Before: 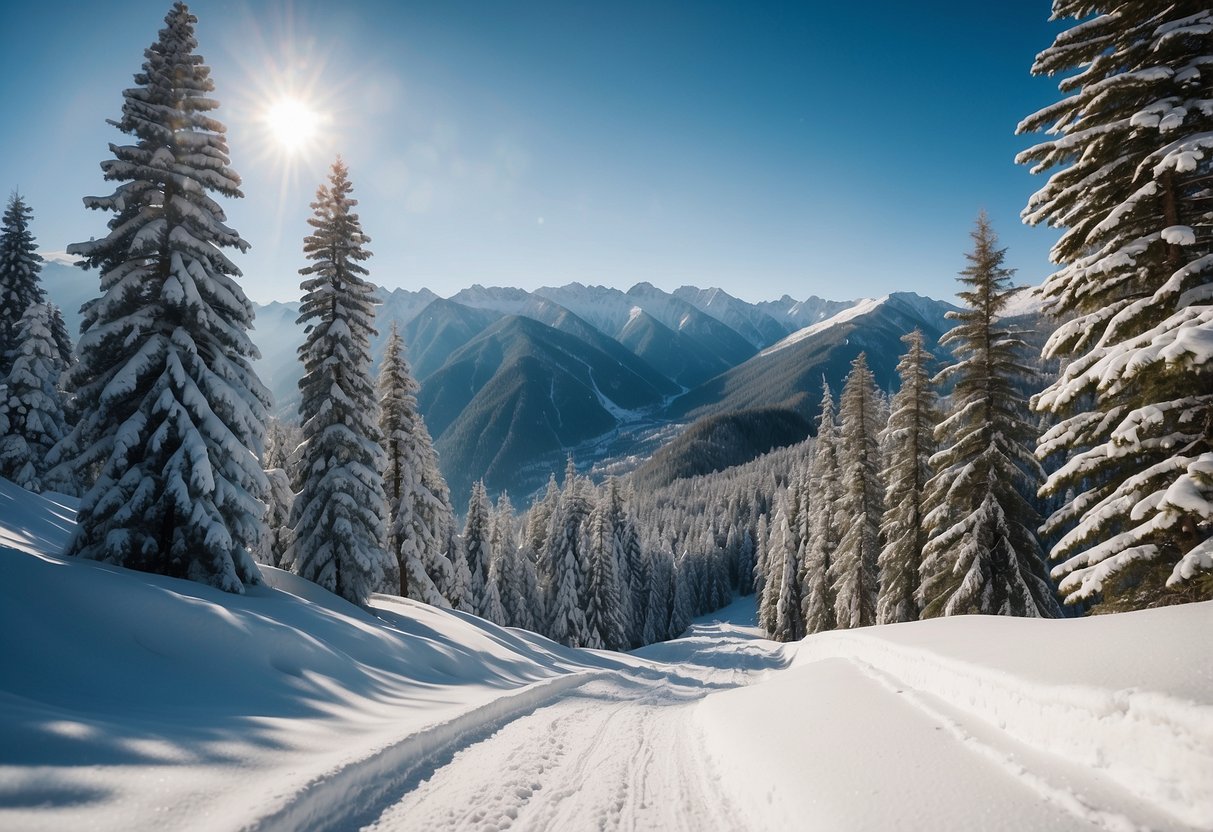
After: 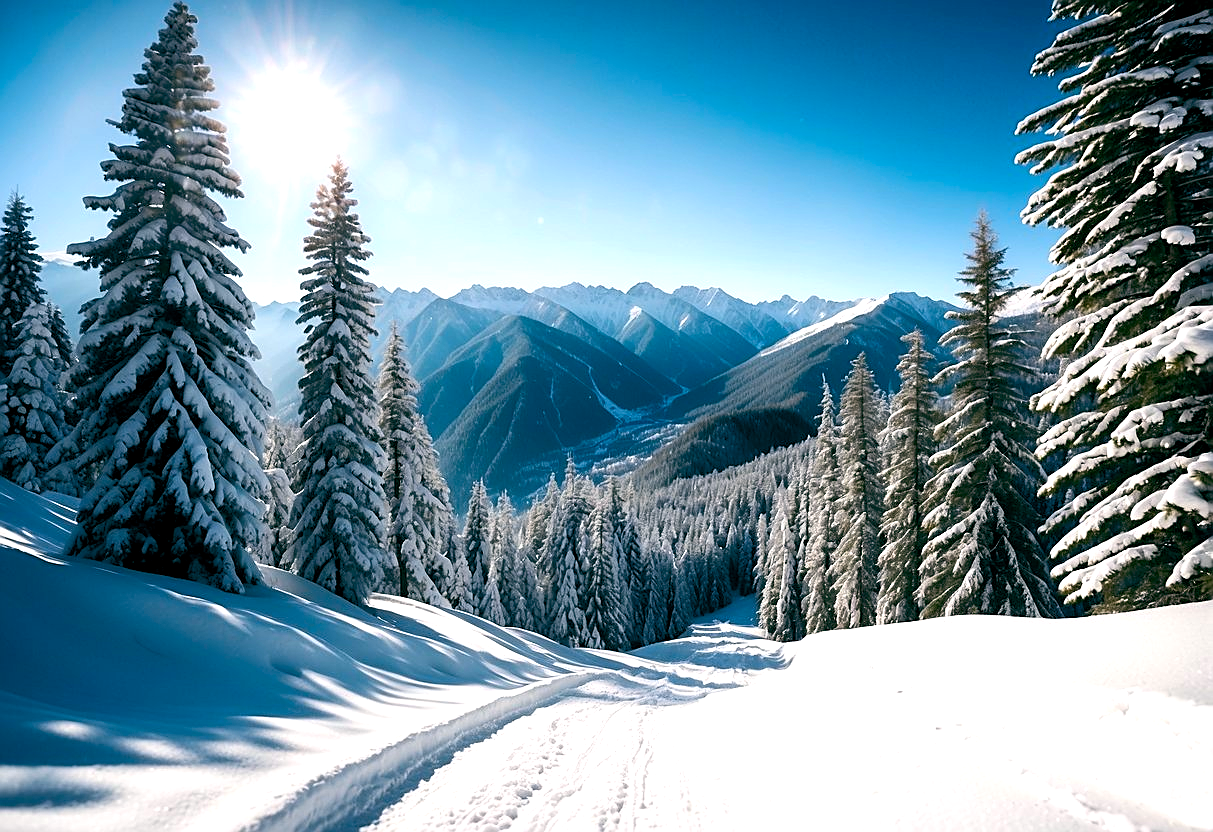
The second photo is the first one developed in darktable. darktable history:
tone equalizer: -8 EV -0.73 EV, -7 EV -0.727 EV, -6 EV -0.578 EV, -5 EV -0.414 EV, -3 EV 0.382 EV, -2 EV 0.6 EV, -1 EV 0.689 EV, +0 EV 0.779 EV, edges refinement/feathering 500, mask exposure compensation -1.57 EV, preserve details no
color balance rgb: power › chroma 1.007%, power › hue 253.71°, global offset › luminance -0.341%, global offset › chroma 0.114%, global offset › hue 167.65°, perceptual saturation grading › global saturation 25.143%, perceptual brilliance grading › highlights 8.501%, perceptual brilliance grading › mid-tones 3.387%, perceptual brilliance grading › shadows 1.96%, contrast -9.842%
sharpen: on, module defaults
